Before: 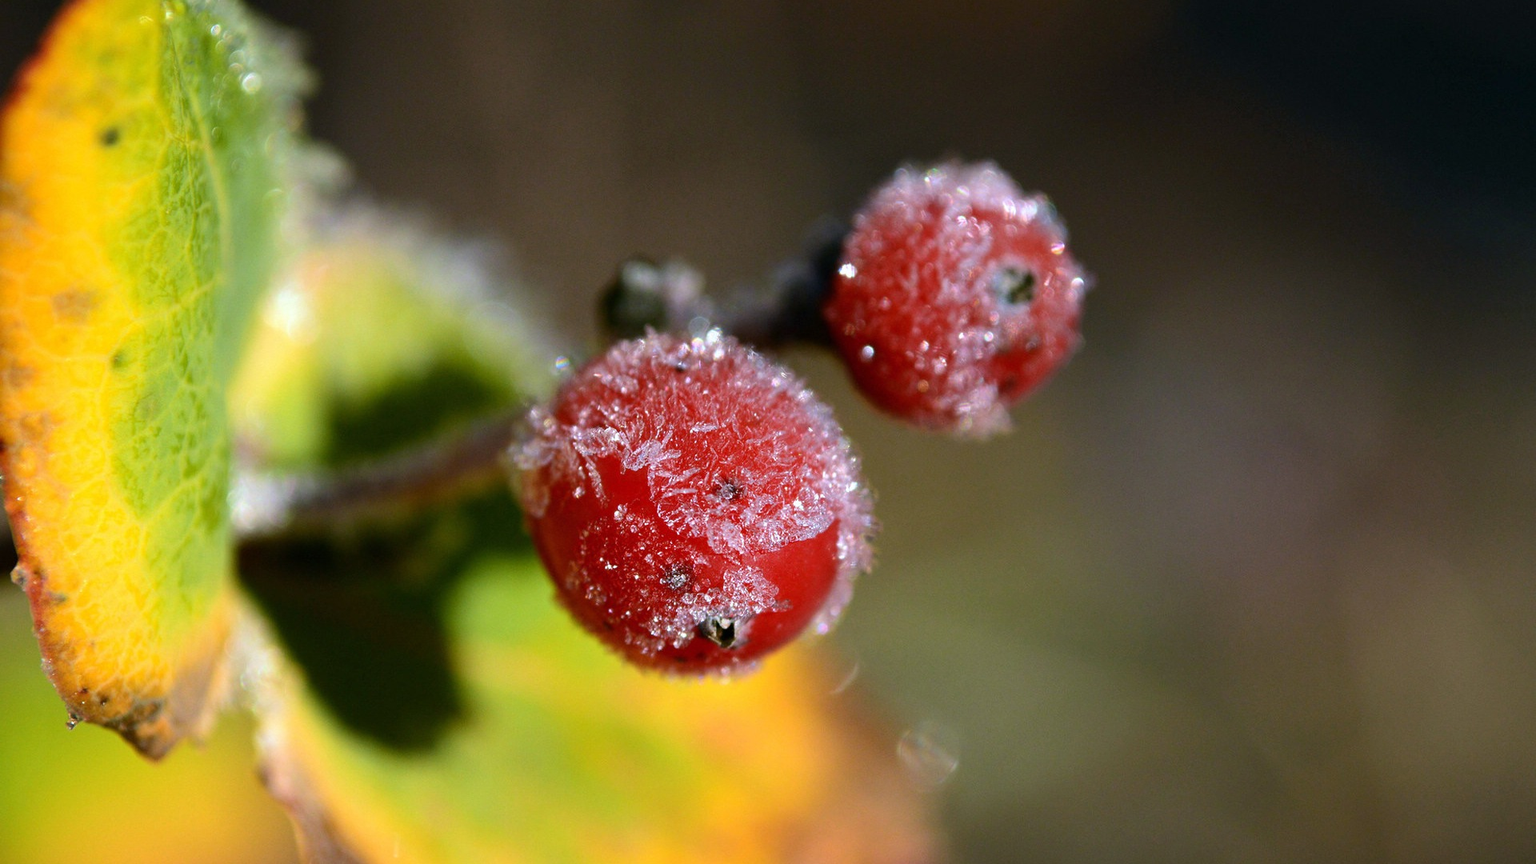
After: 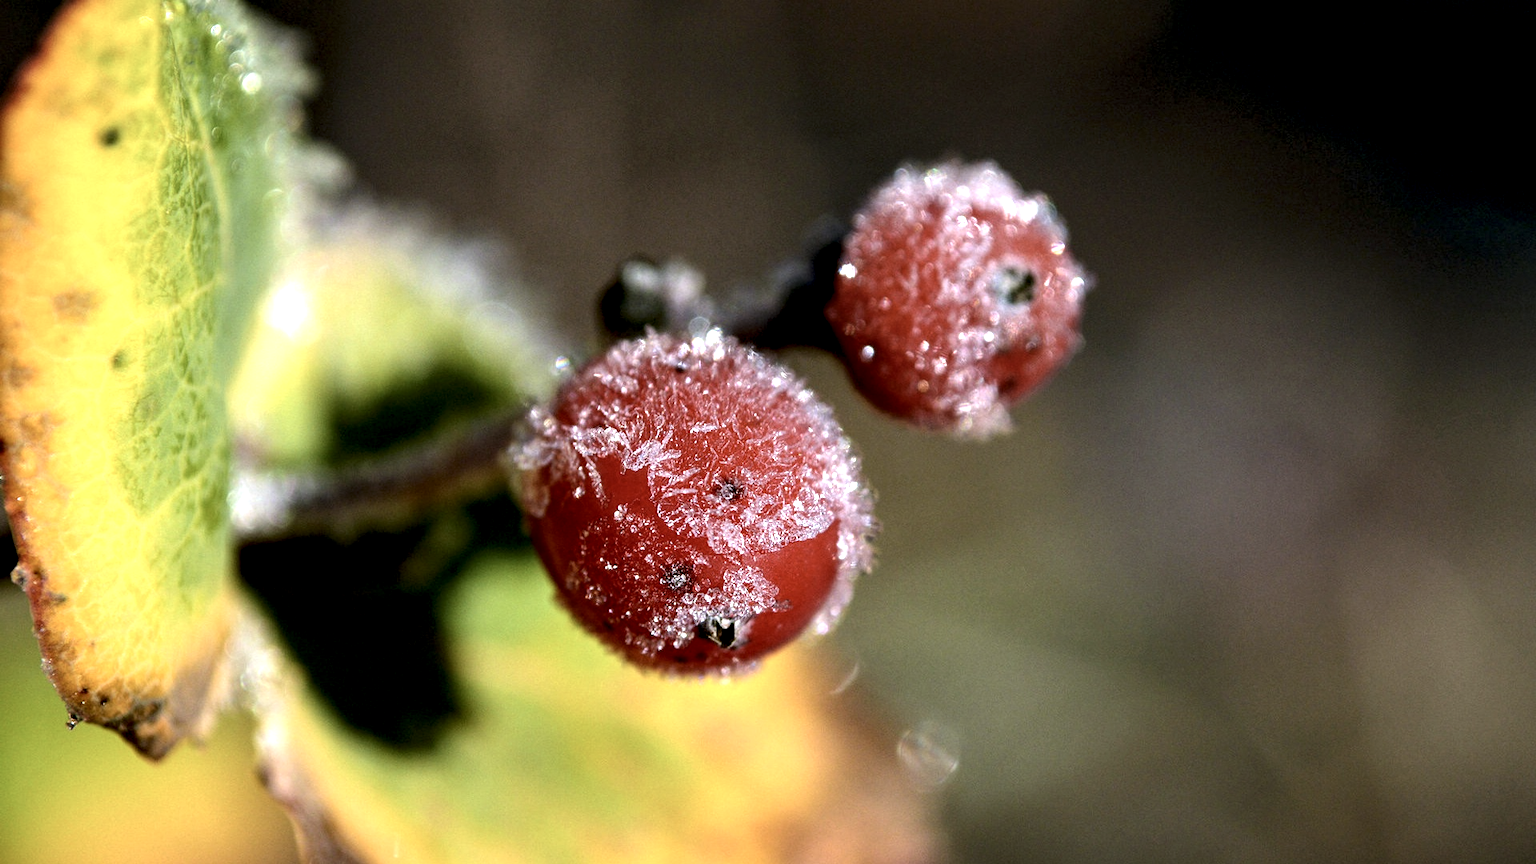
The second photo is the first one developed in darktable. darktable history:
local contrast: highlights 81%, shadows 57%, detail 175%, midtone range 0.605
color correction: highlights b* -0.01, saturation 0.803
